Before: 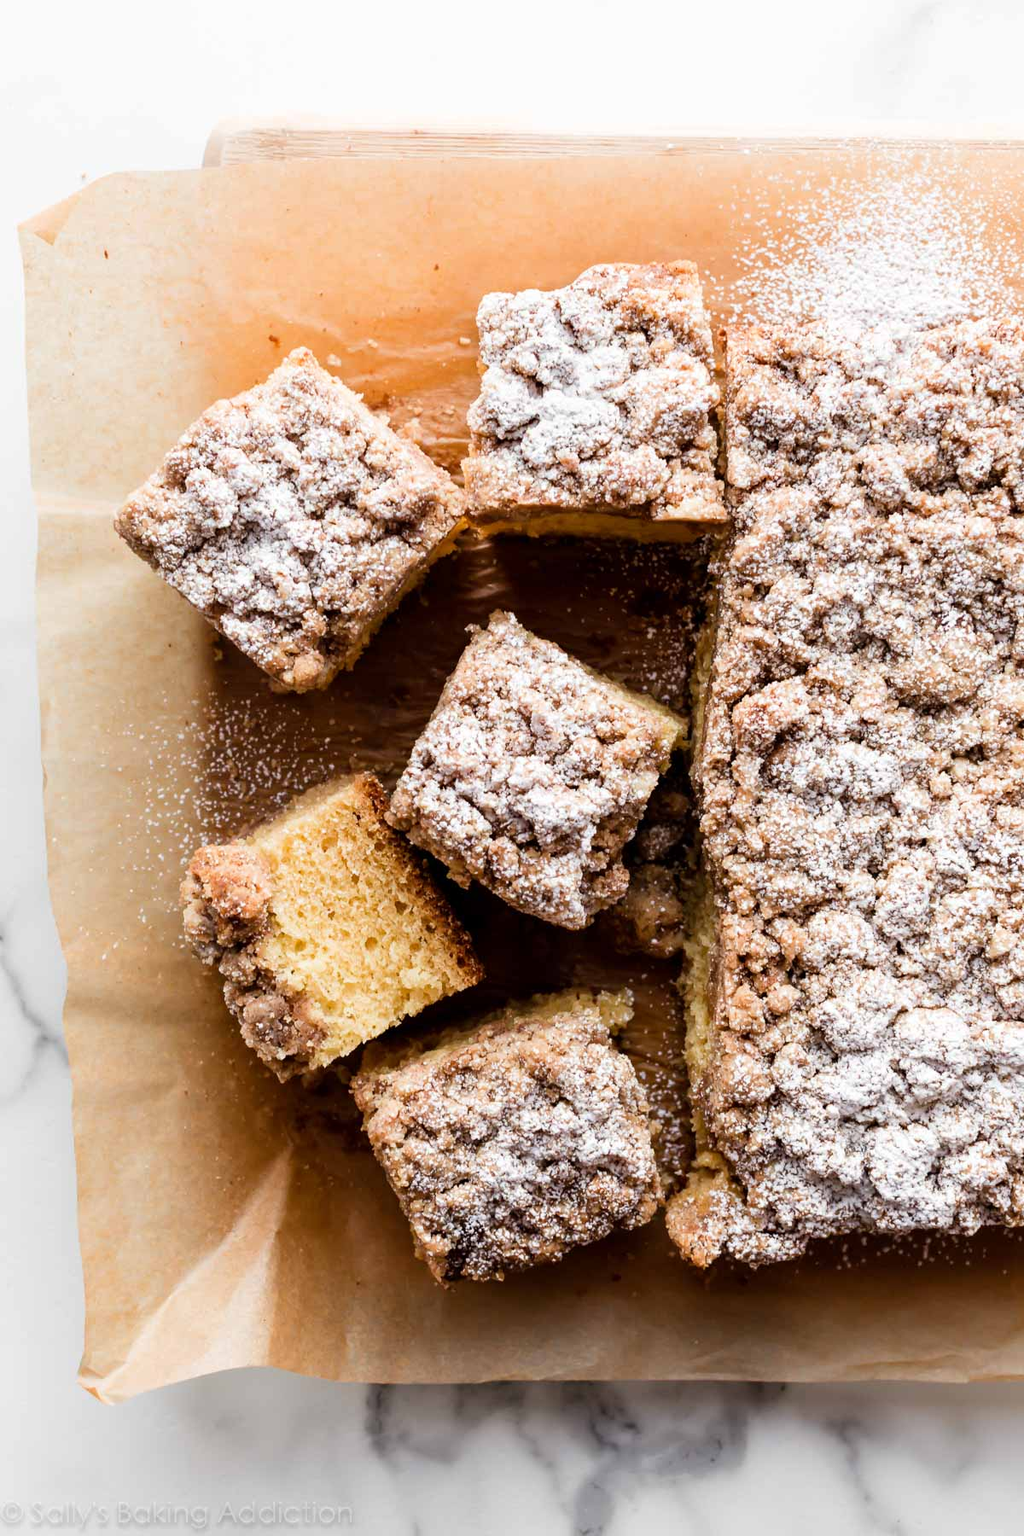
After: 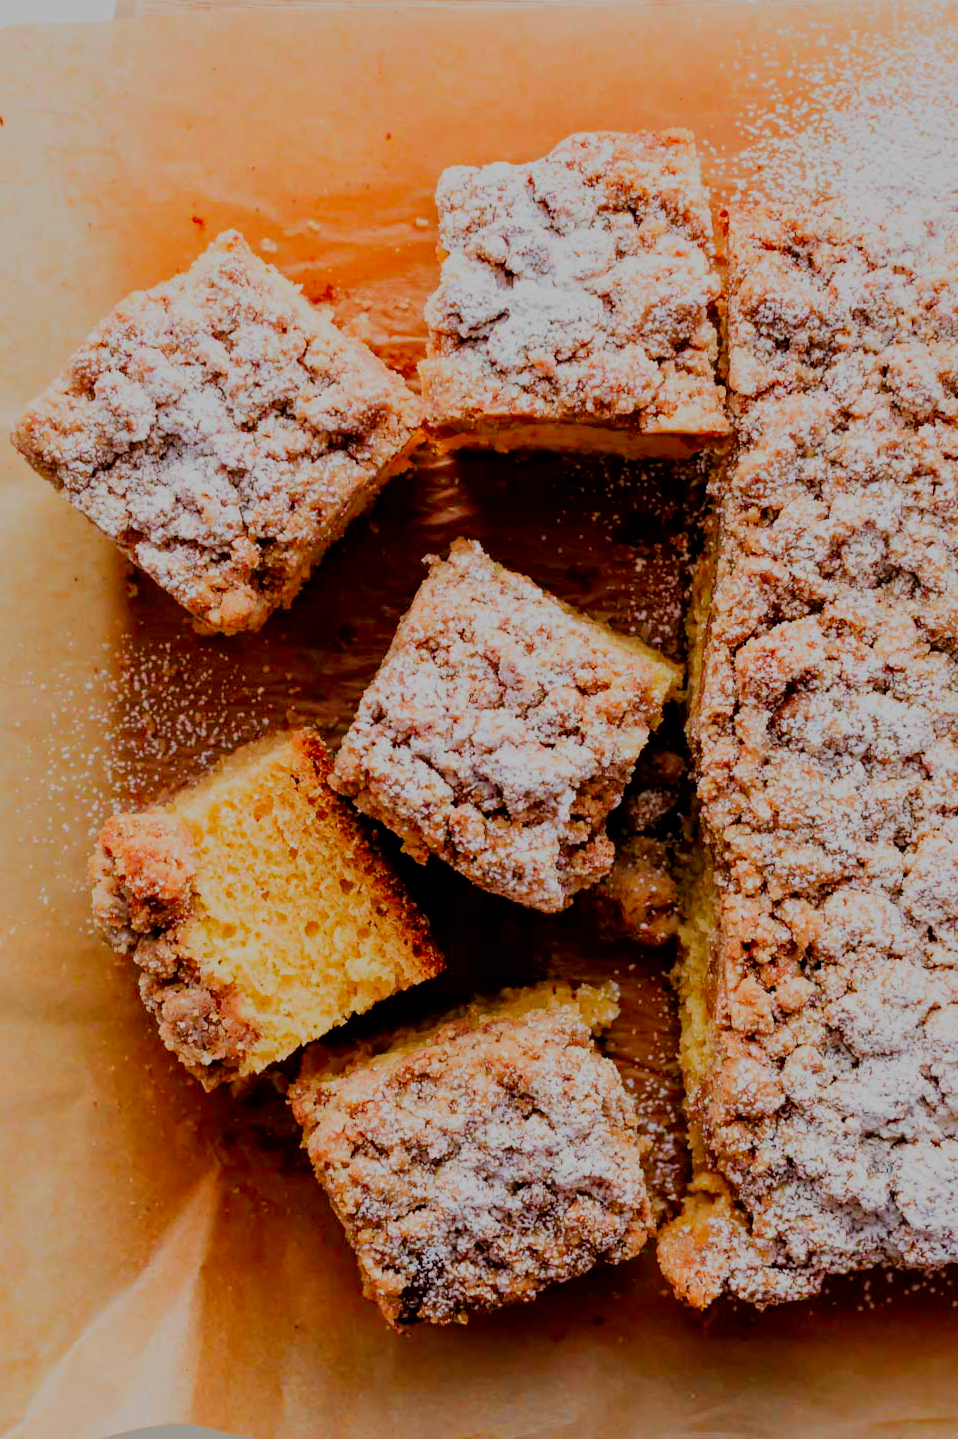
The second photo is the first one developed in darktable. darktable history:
color correction: highlights b* -0.056, saturation 1.79
crop and rotate: left 10.262%, top 9.836%, right 9.881%, bottom 10.2%
local contrast: mode bilateral grid, contrast 20, coarseness 51, detail 119%, midtone range 0.2
filmic rgb: black relative exposure -8.03 EV, white relative exposure 8 EV, hardness 2.45, latitude 9.78%, contrast 0.73, highlights saturation mix 8.9%, shadows ↔ highlights balance 1.82%
